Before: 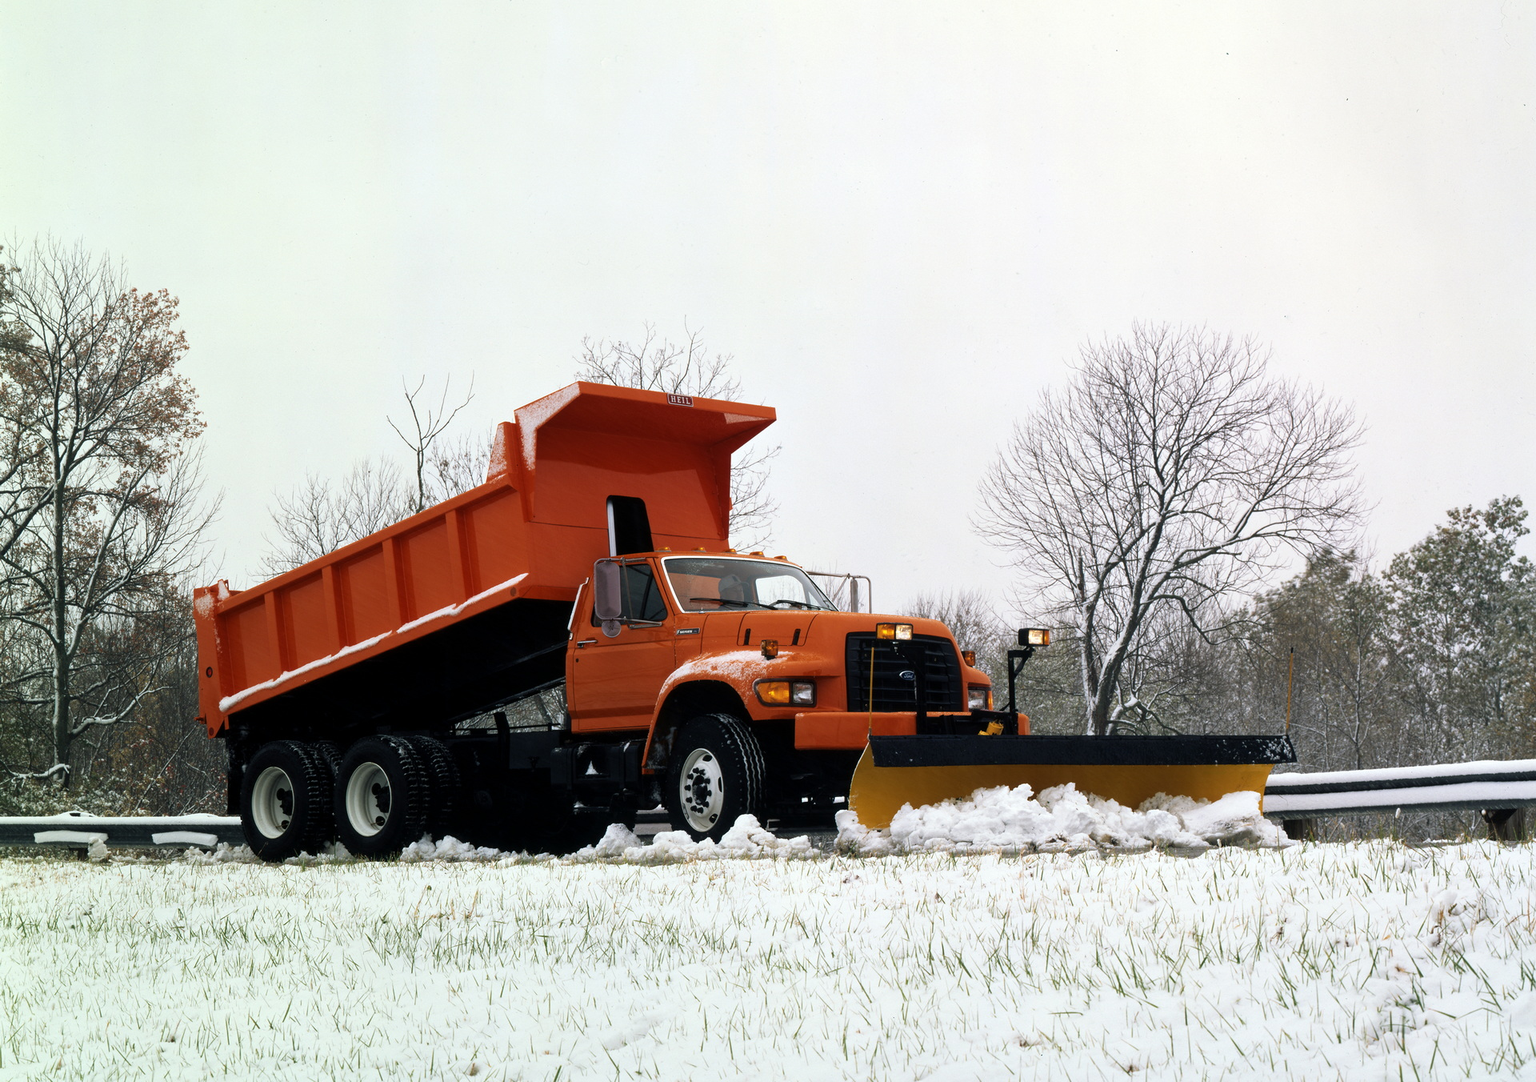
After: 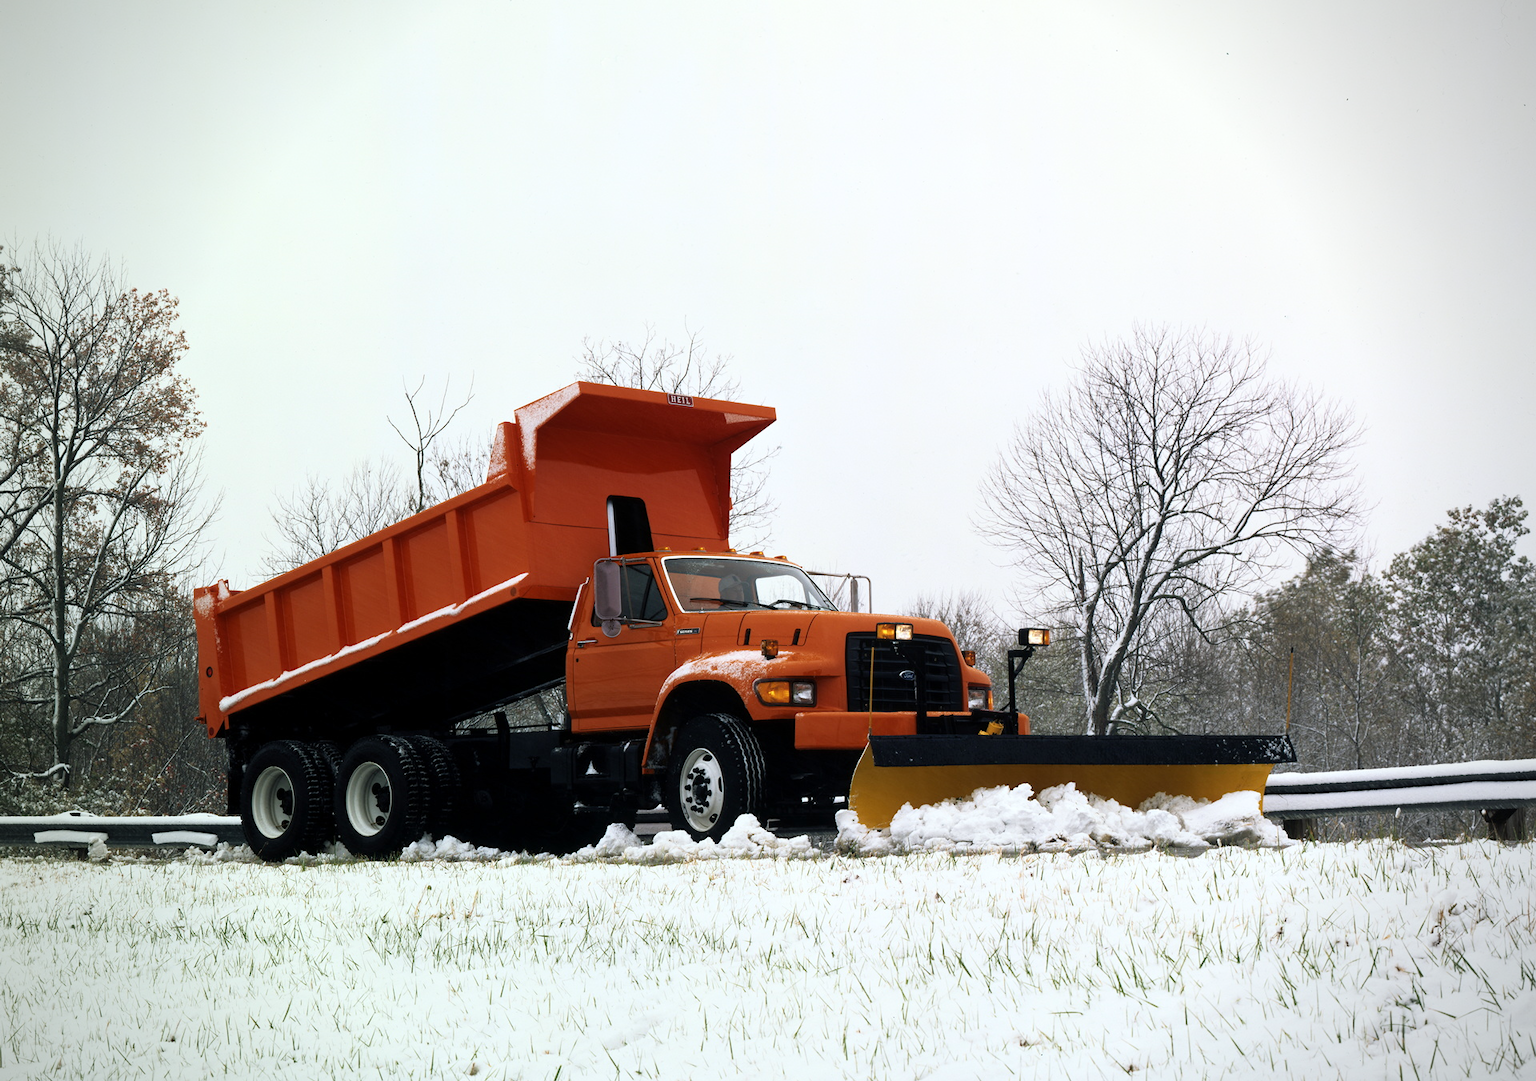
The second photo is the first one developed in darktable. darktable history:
white balance: red 0.986, blue 1.01
shadows and highlights: shadows 0, highlights 40
vignetting: on, module defaults
